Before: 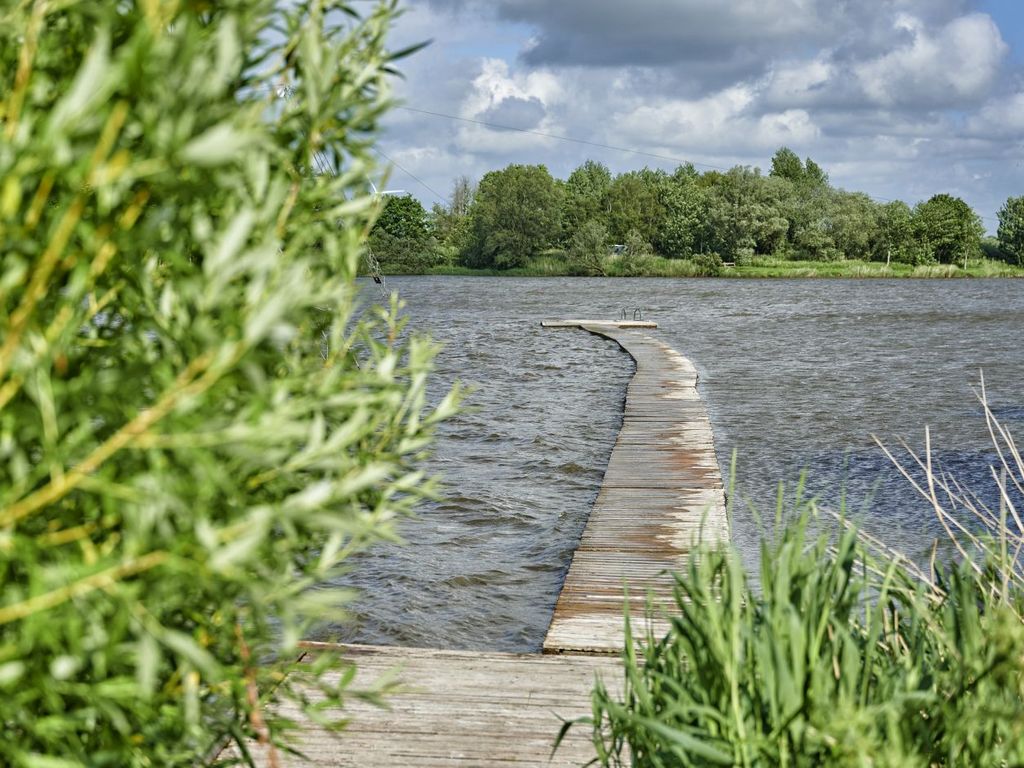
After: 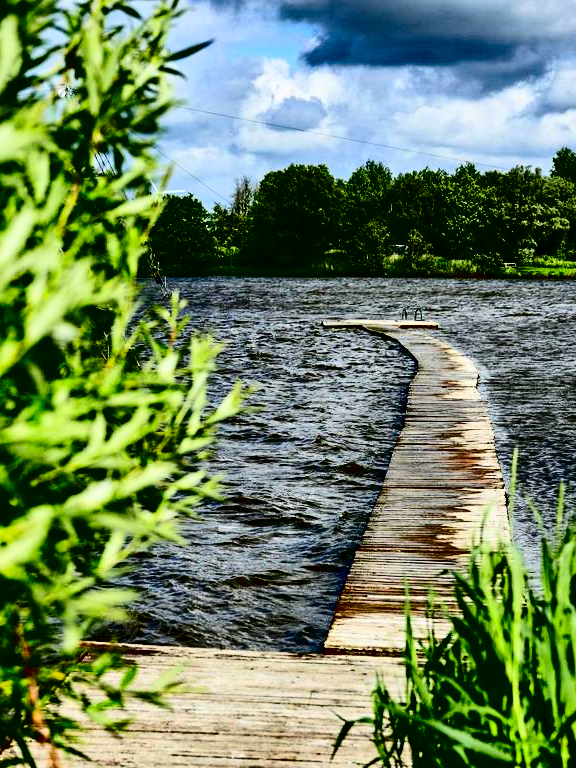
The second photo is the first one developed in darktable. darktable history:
crop: left 21.398%, right 22.294%
shadows and highlights: shadows 25.7, highlights -24.55
contrast brightness saturation: contrast 0.756, brightness -0.999, saturation 0.994
